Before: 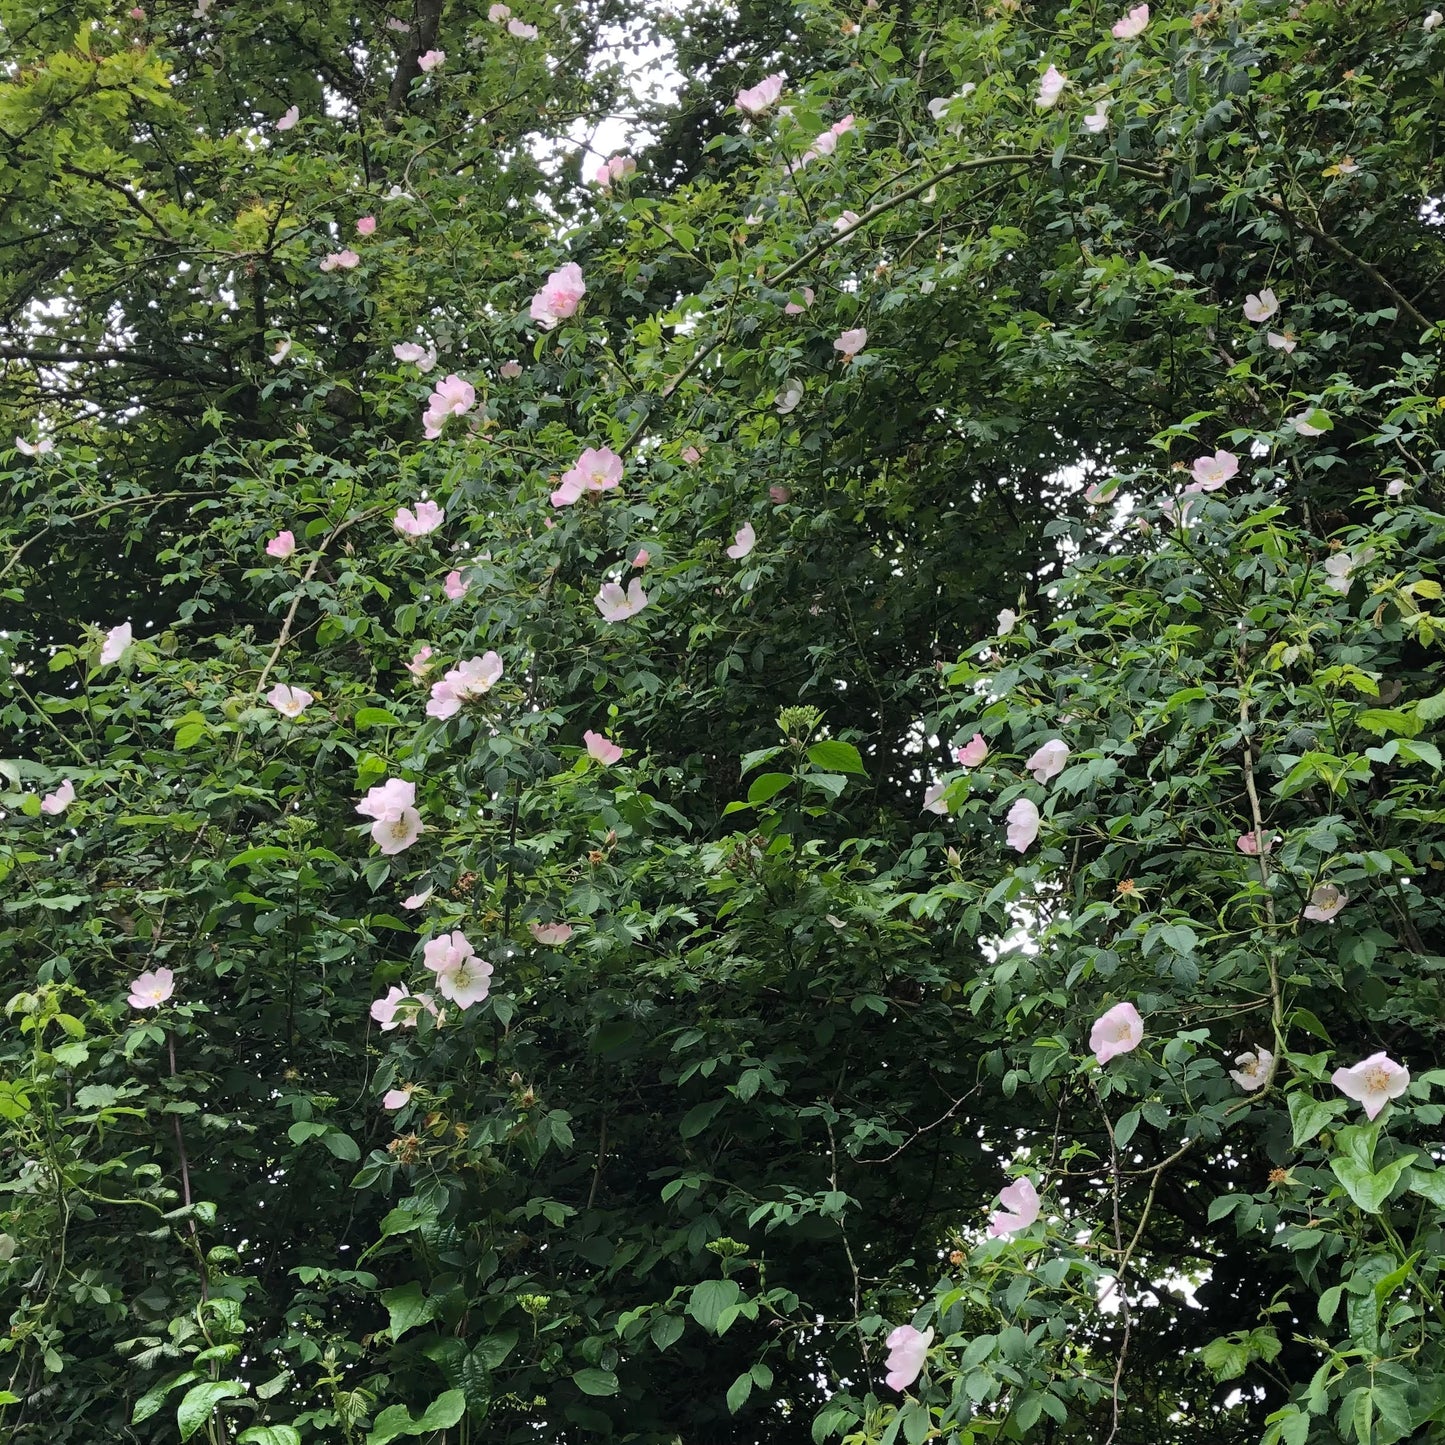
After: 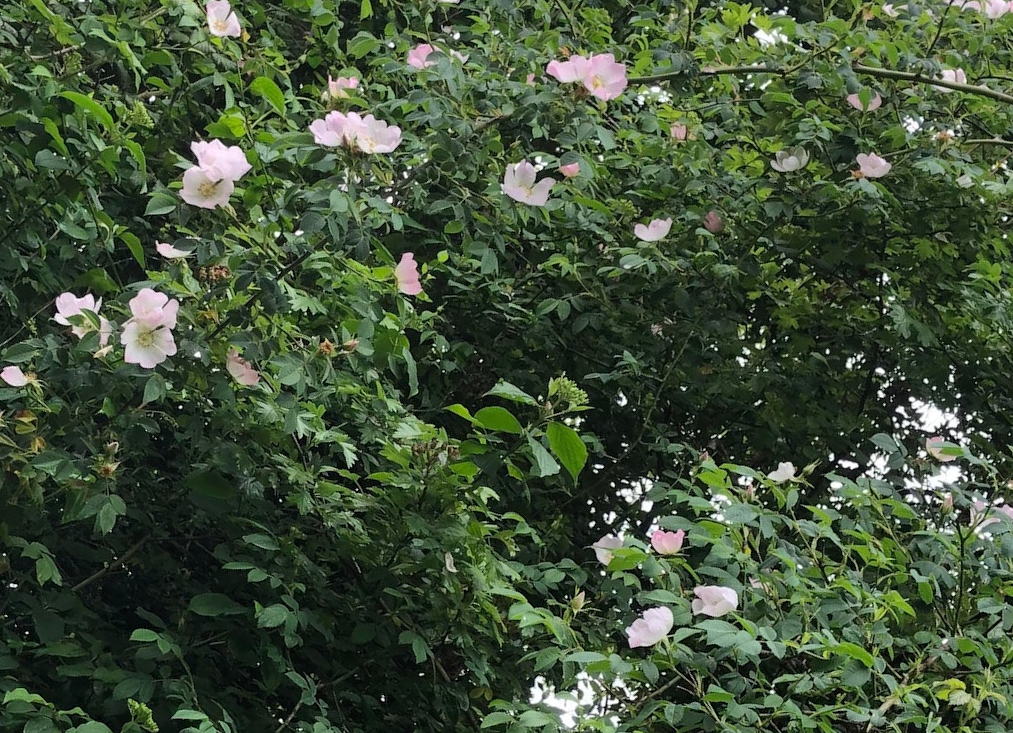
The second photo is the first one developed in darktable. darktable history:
crop and rotate: angle -45.19°, top 16.527%, right 0.835%, bottom 11.733%
